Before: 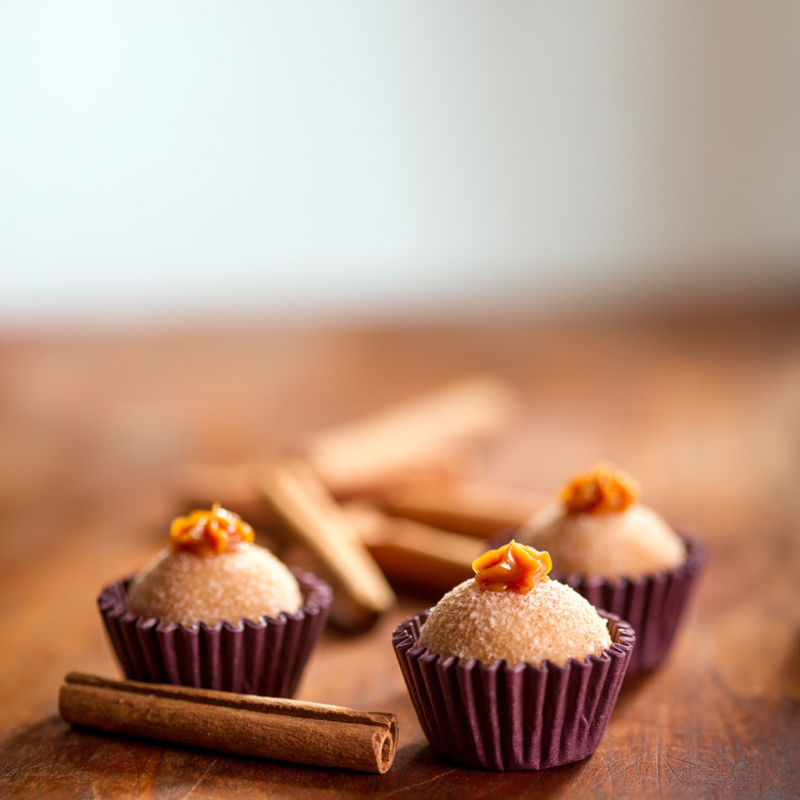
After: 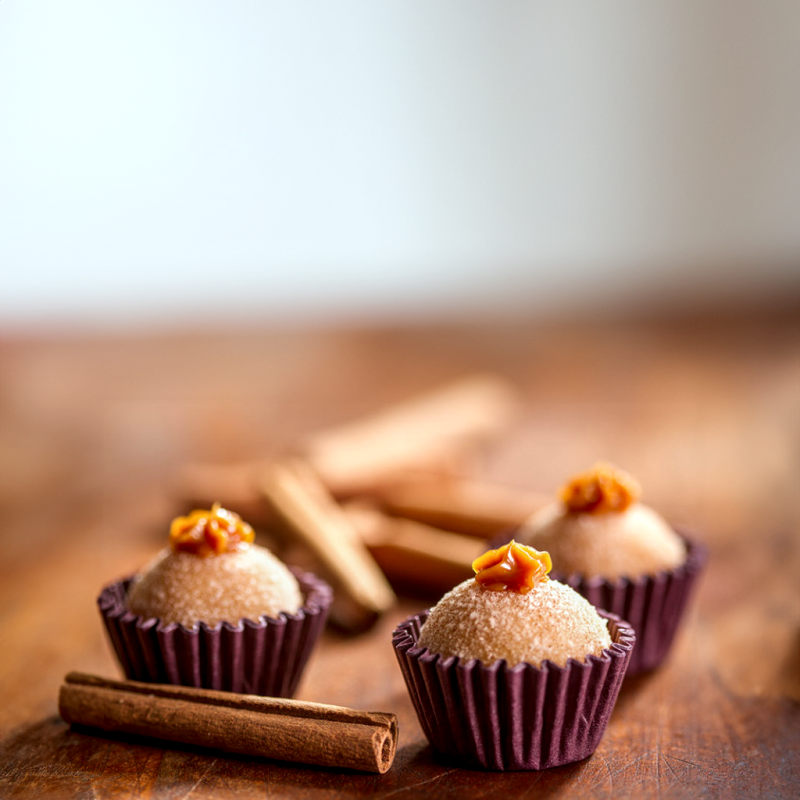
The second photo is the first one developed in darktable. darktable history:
local contrast: detail 130%
white balance: red 0.982, blue 1.018
